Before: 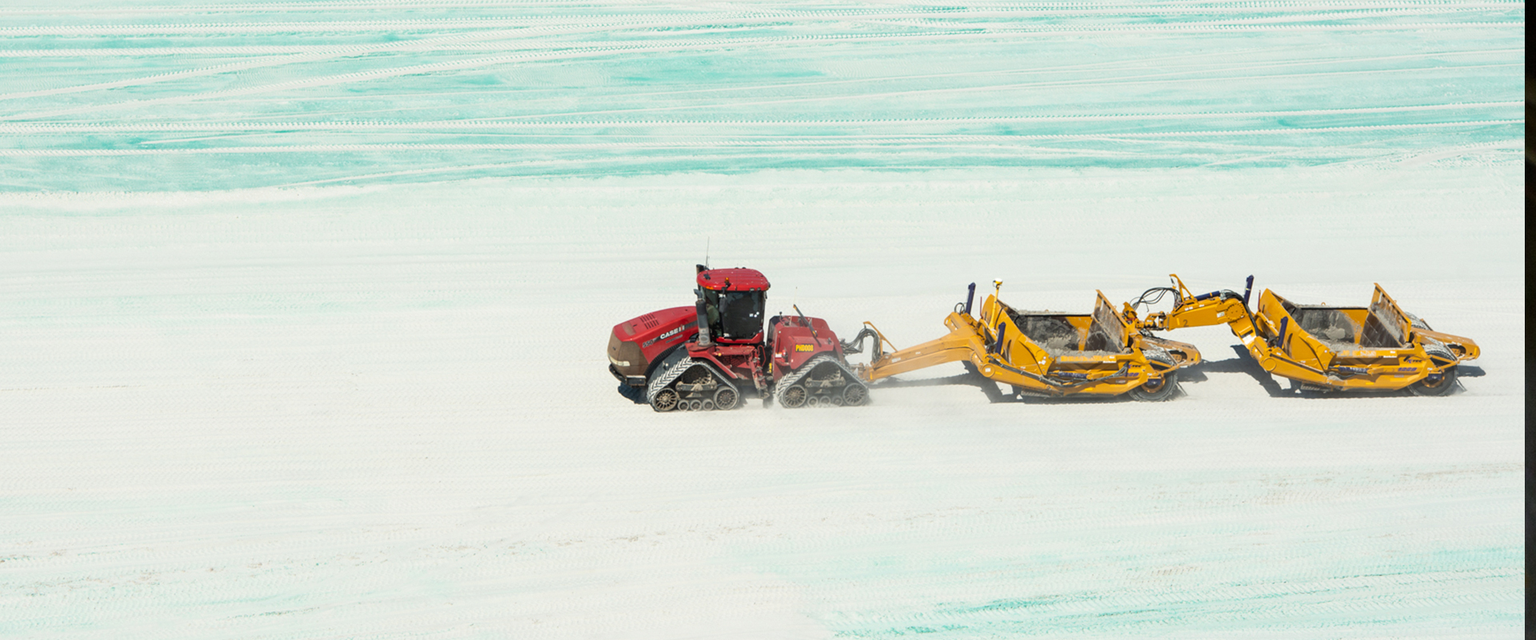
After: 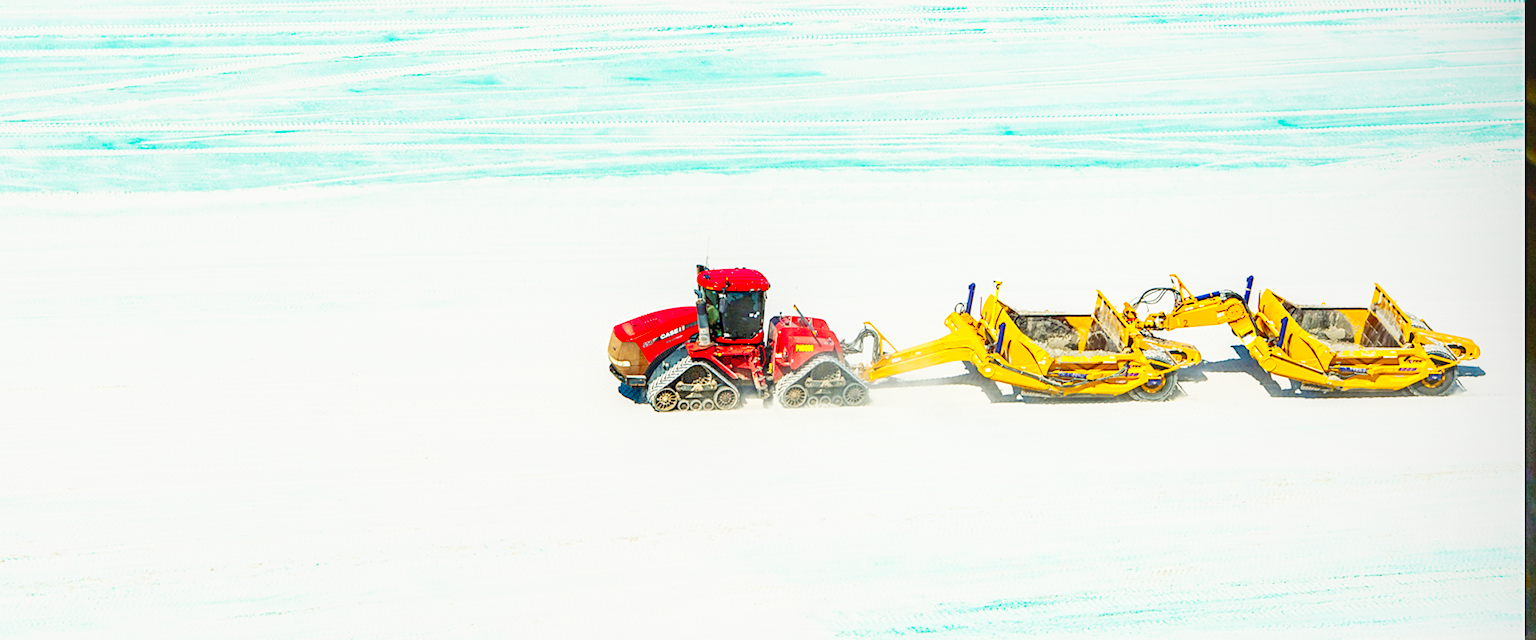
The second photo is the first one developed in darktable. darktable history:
sharpen: amount 0.553
base curve: curves: ch0 [(0, 0) (0.007, 0.004) (0.027, 0.03) (0.046, 0.07) (0.207, 0.54) (0.442, 0.872) (0.673, 0.972) (1, 1)], preserve colors none
color zones: curves: ch0 [(0, 0.613) (0.01, 0.613) (0.245, 0.448) (0.498, 0.529) (0.642, 0.665) (0.879, 0.777) (0.99, 0.613)]; ch1 [(0, 0.035) (0.121, 0.189) (0.259, 0.197) (0.415, 0.061) (0.589, 0.022) (0.732, 0.022) (0.857, 0.026) (0.991, 0.053)], mix -137.86%
color balance rgb: linear chroma grading › global chroma 14.735%, perceptual saturation grading › global saturation 16.585%, global vibrance 24.127%, contrast -24.425%
local contrast: detail 130%
